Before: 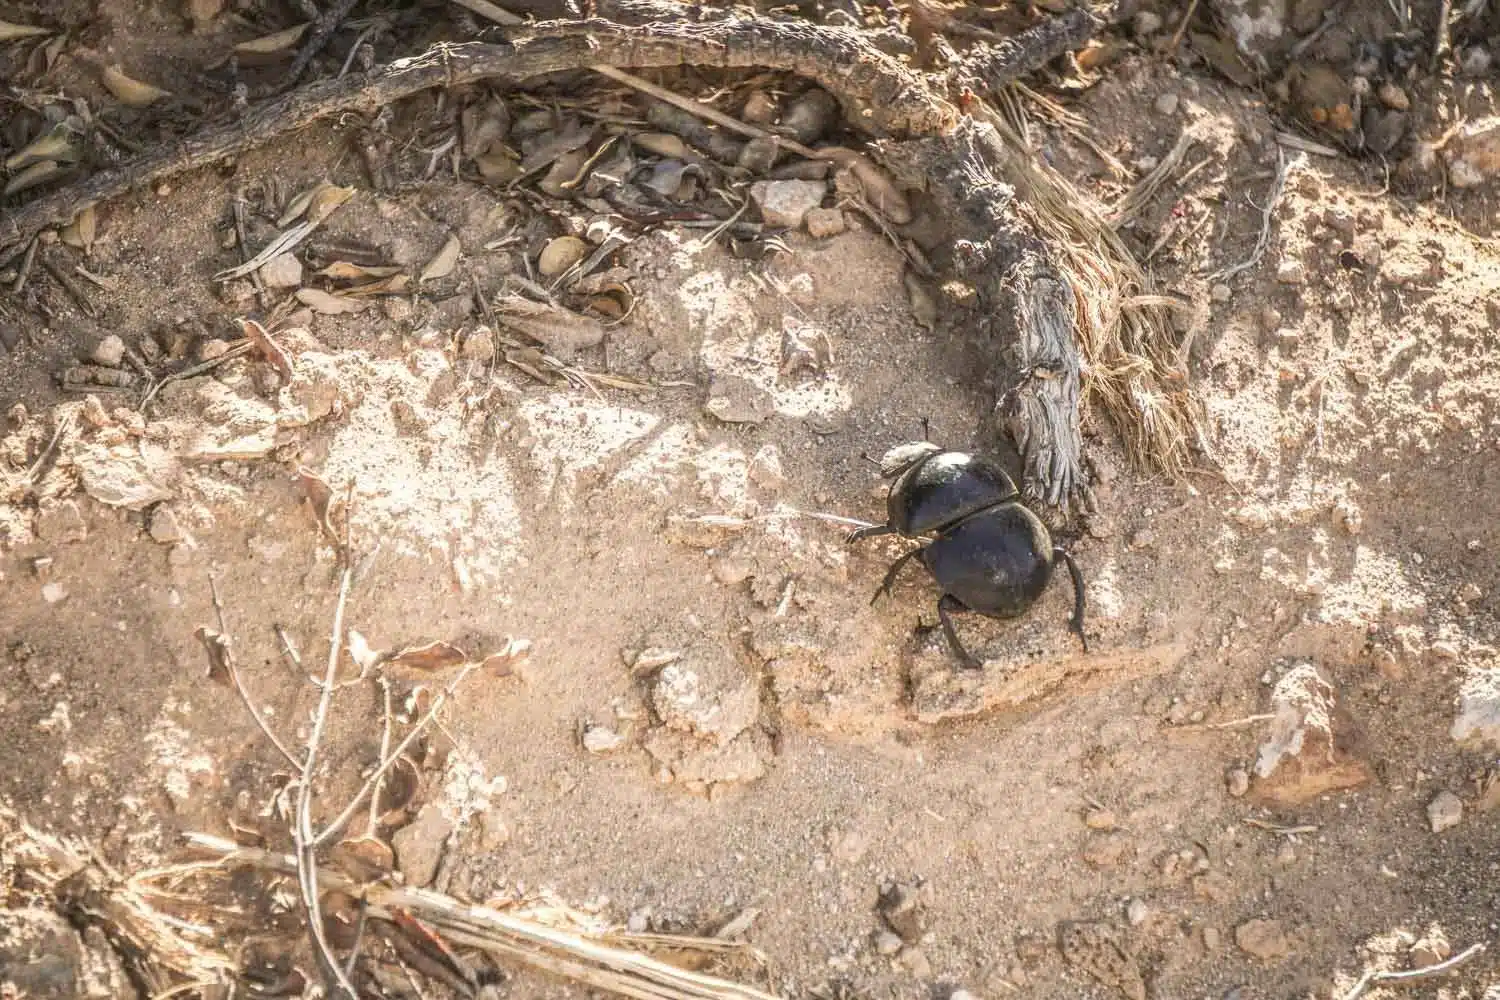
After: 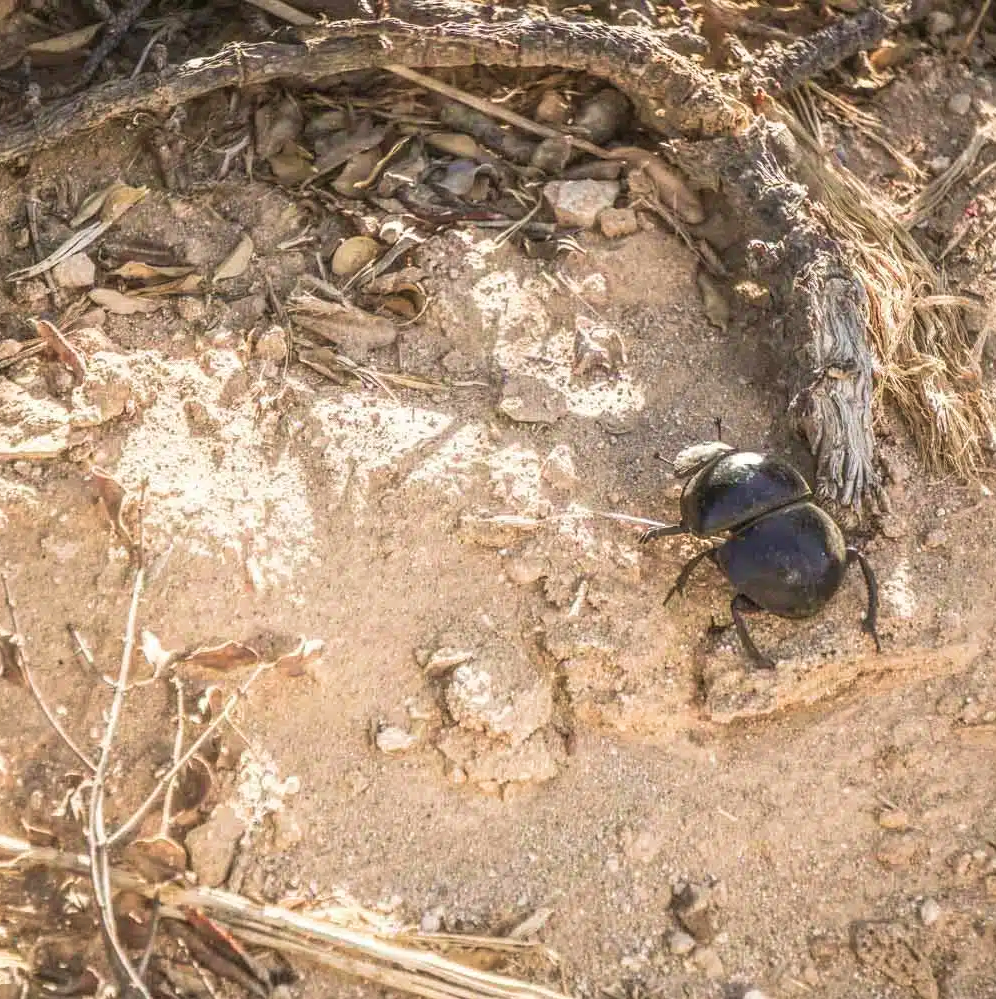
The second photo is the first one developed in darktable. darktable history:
crop and rotate: left 13.898%, right 19.659%
velvia: on, module defaults
